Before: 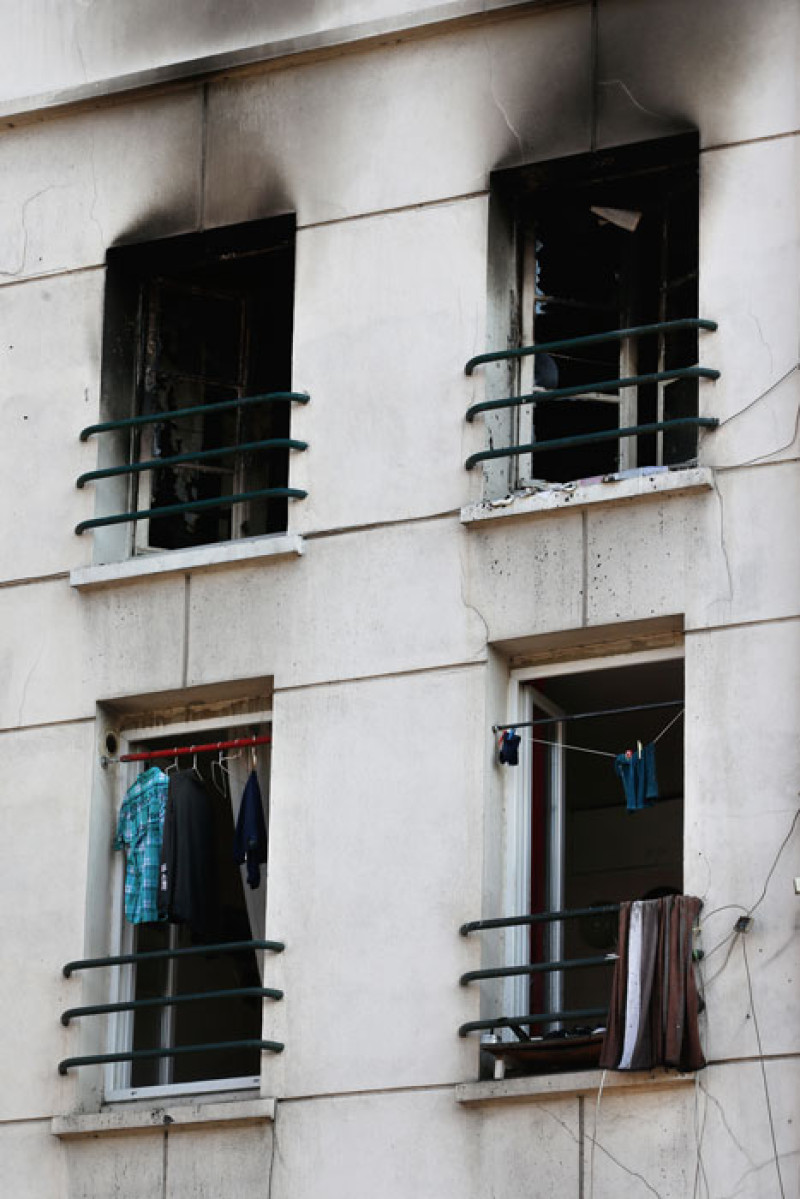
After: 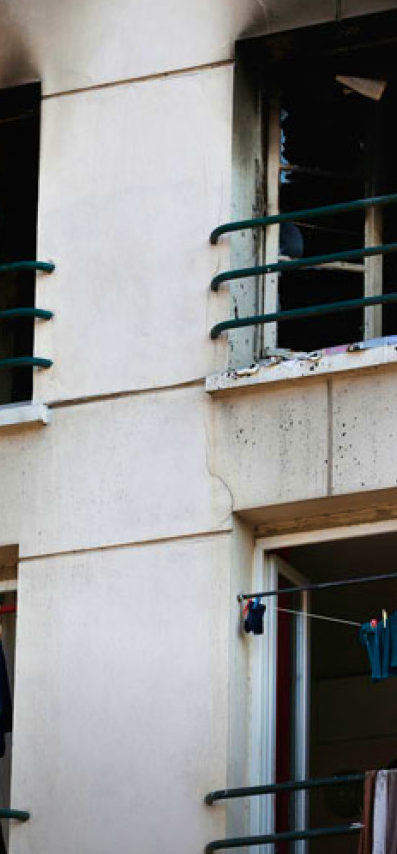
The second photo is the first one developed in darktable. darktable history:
velvia: strength 74.27%
color zones: curves: ch2 [(0, 0.5) (0.143, 0.5) (0.286, 0.416) (0.429, 0.5) (0.571, 0.5) (0.714, 0.5) (0.857, 0.5) (1, 0.5)]
vignetting: fall-off start 79.88%, saturation 0.002, center (0.219, -0.239), unbound false
crop: left 31.938%, top 11.007%, right 18.42%, bottom 17.358%
